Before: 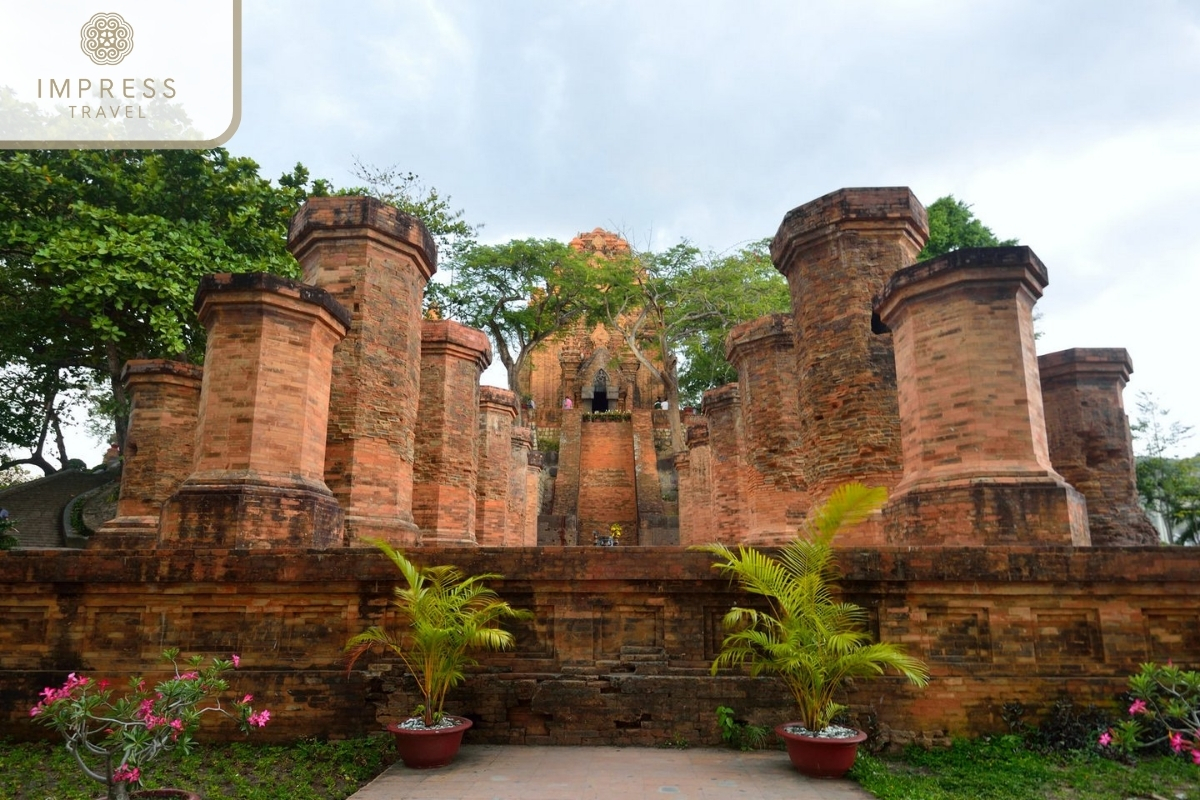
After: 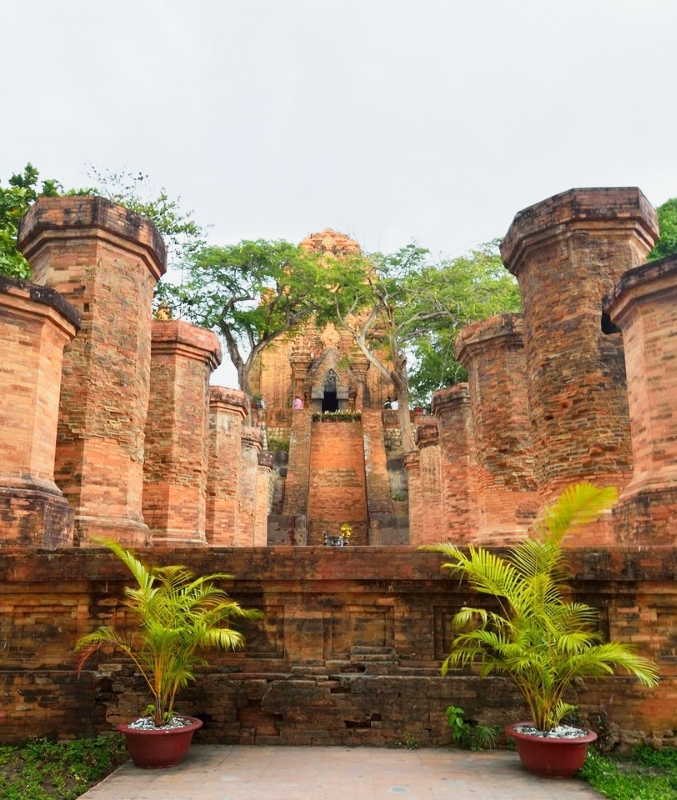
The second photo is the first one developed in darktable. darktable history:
crop and rotate: left 22.564%, right 20.992%
base curve: curves: ch0 [(0, 0) (0.088, 0.125) (0.176, 0.251) (0.354, 0.501) (0.613, 0.749) (1, 0.877)], preserve colors none
exposure: exposure 0.195 EV, compensate exposure bias true, compensate highlight preservation false
